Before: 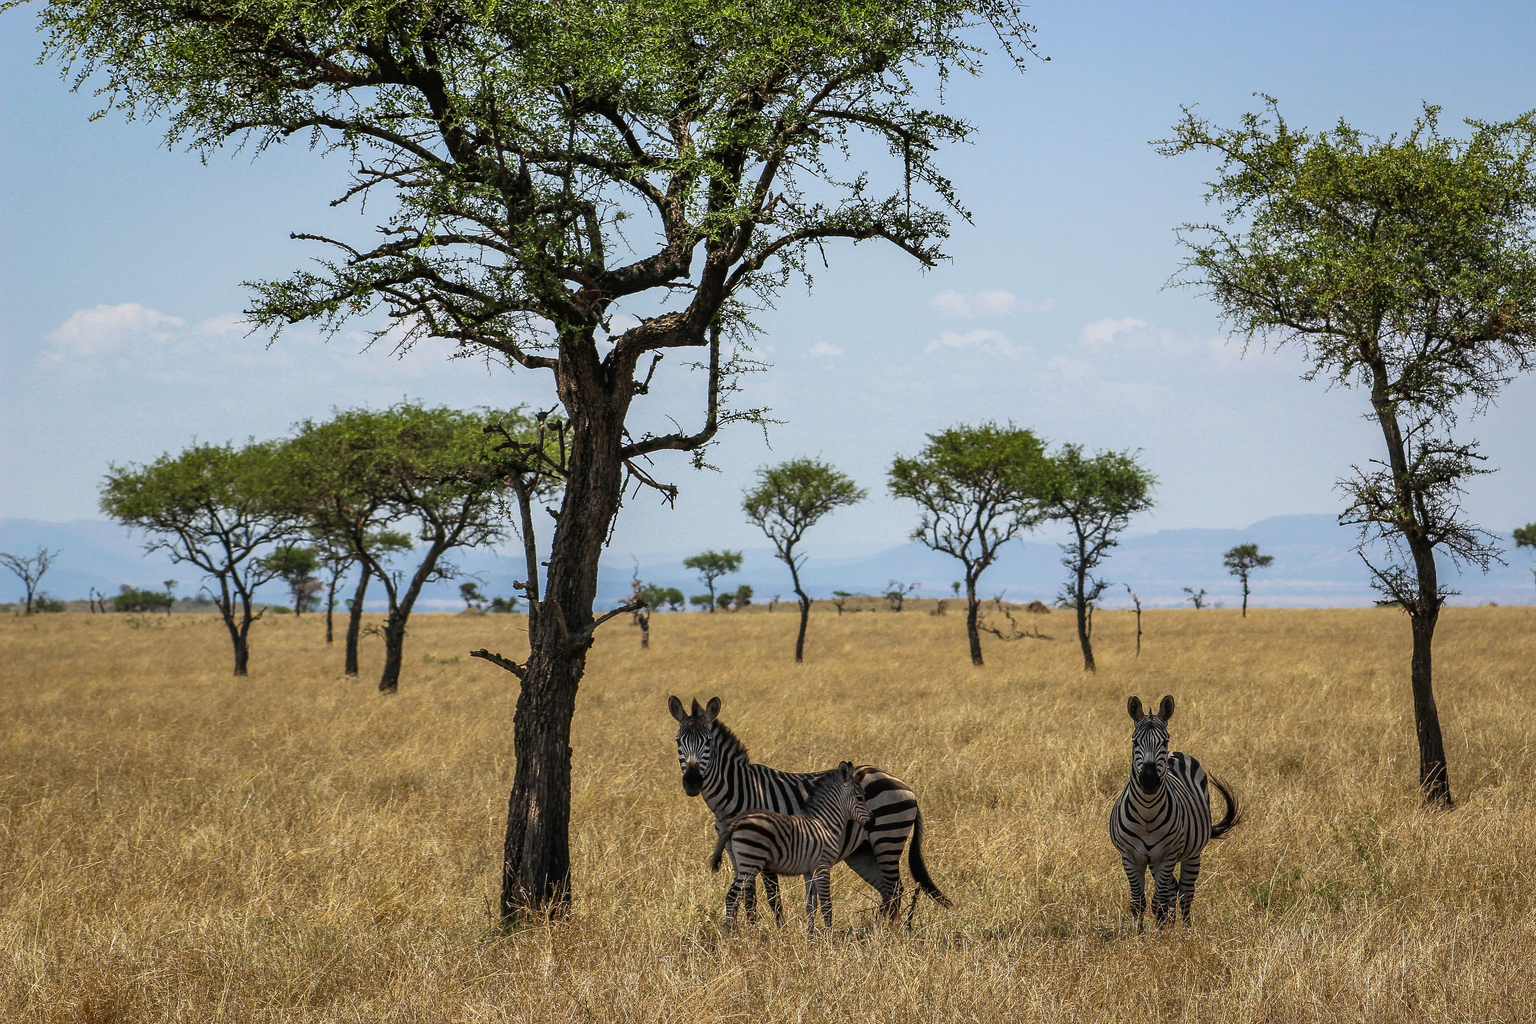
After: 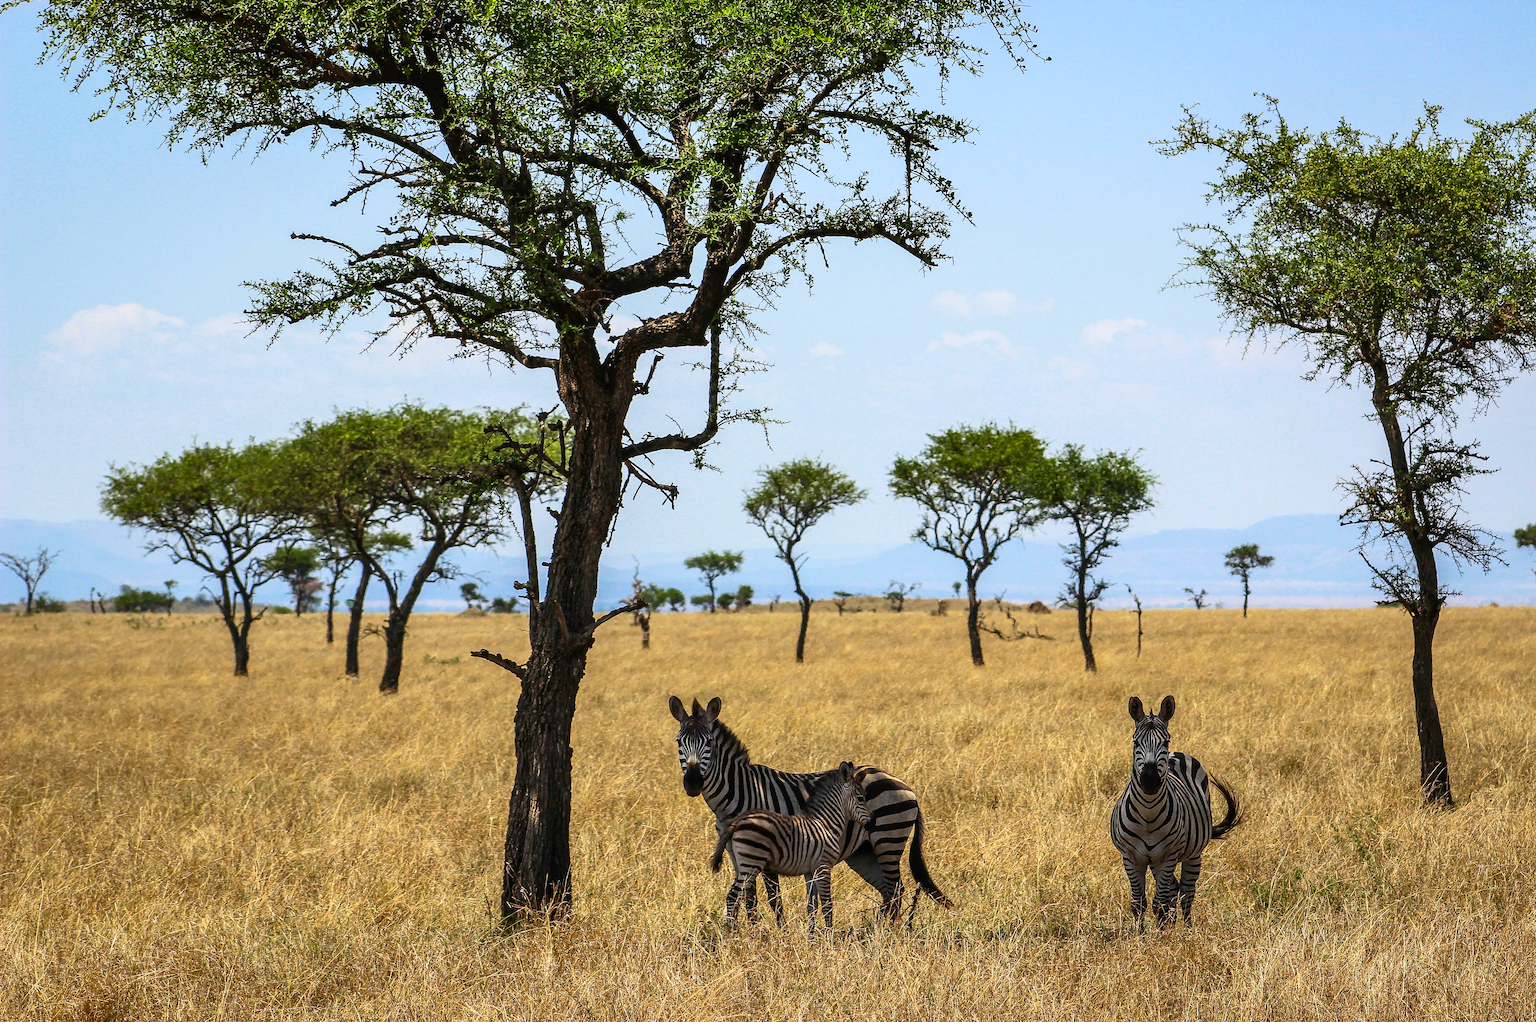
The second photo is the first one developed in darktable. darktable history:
contrast brightness saturation: contrast 0.23, brightness 0.1, saturation 0.29
crop: top 0.05%, bottom 0.098%
